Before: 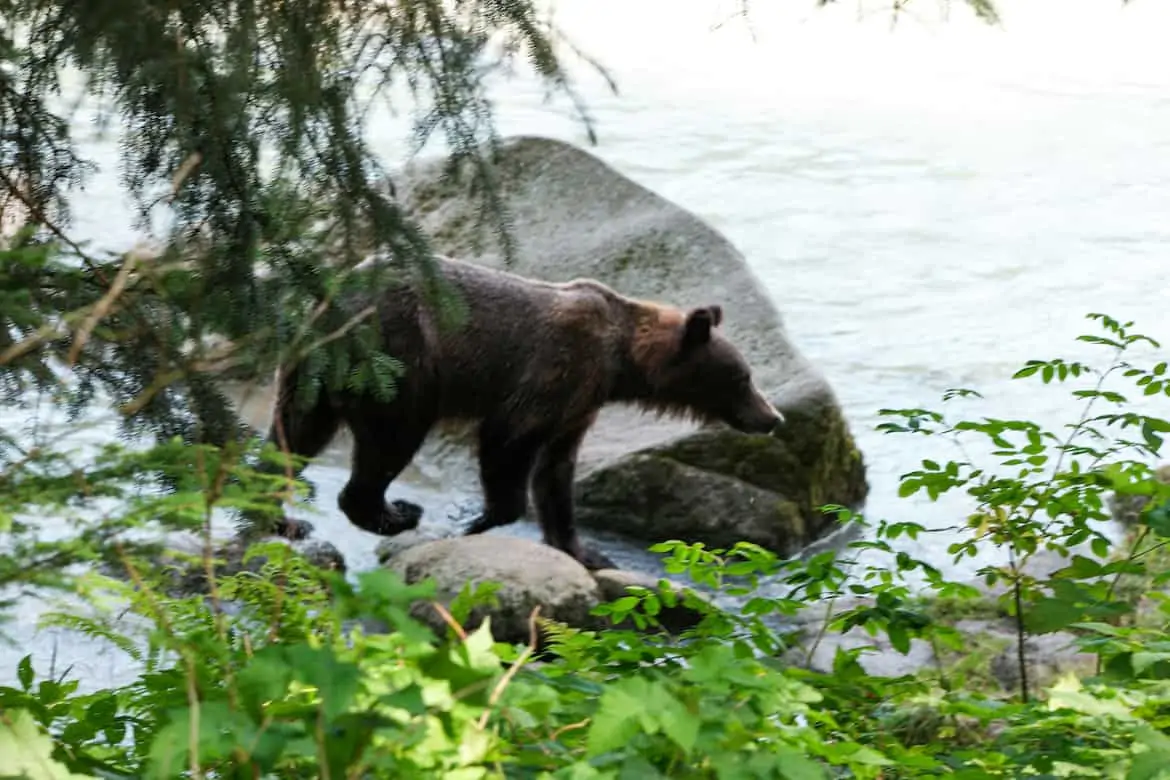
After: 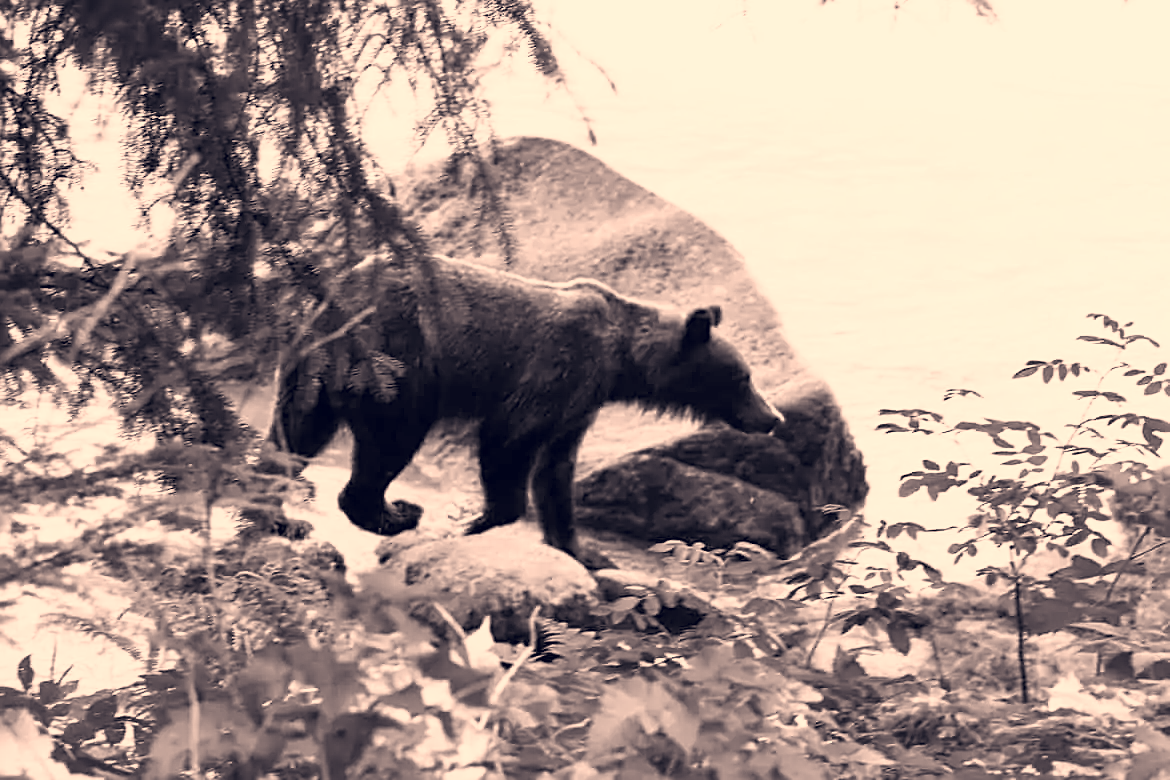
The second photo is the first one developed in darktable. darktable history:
color calibration: output gray [0.25, 0.35, 0.4, 0], illuminant as shot in camera, x 0.362, y 0.385, temperature 4530.13 K
sharpen: on, module defaults
color correction: highlights a* 20.2, highlights b* 27.18, shadows a* 3.28, shadows b* -16.95, saturation 0.737
base curve: curves: ch0 [(0, 0) (0.557, 0.834) (1, 1)], preserve colors none
